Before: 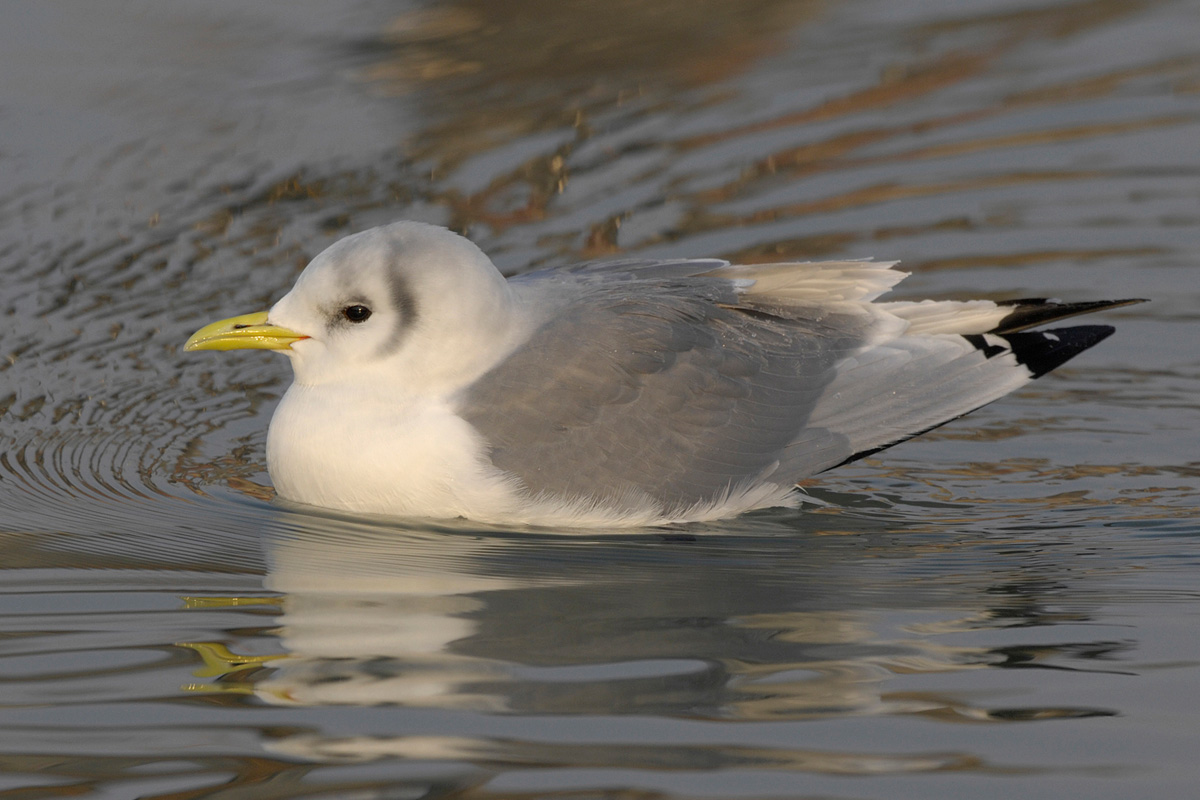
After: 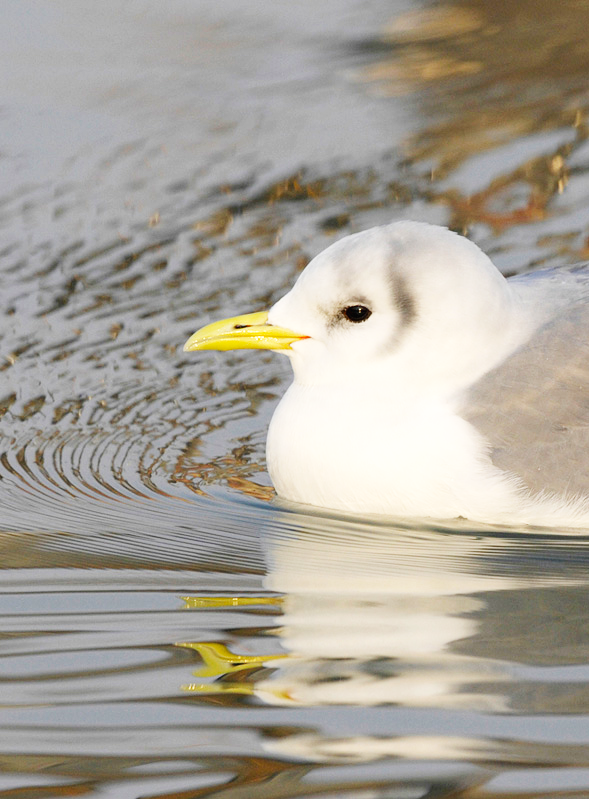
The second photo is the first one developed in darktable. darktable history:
base curve: curves: ch0 [(0, 0.003) (0.001, 0.002) (0.006, 0.004) (0.02, 0.022) (0.048, 0.086) (0.094, 0.234) (0.162, 0.431) (0.258, 0.629) (0.385, 0.8) (0.548, 0.918) (0.751, 0.988) (1, 1)], preserve colors none
crop and rotate: left 0%, top 0%, right 50.845%
